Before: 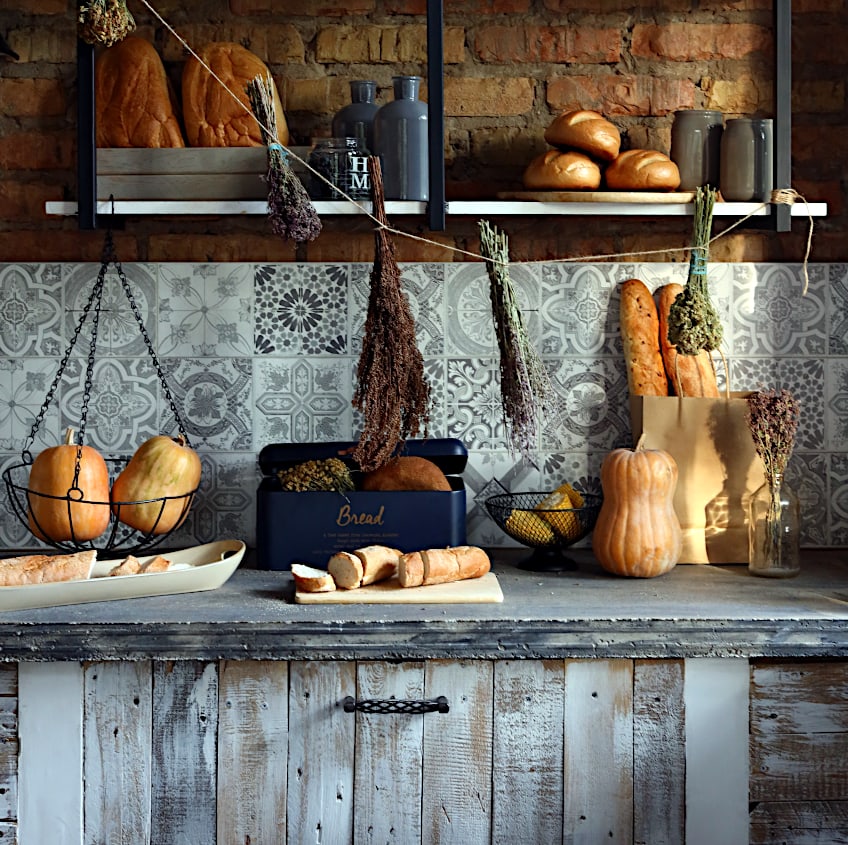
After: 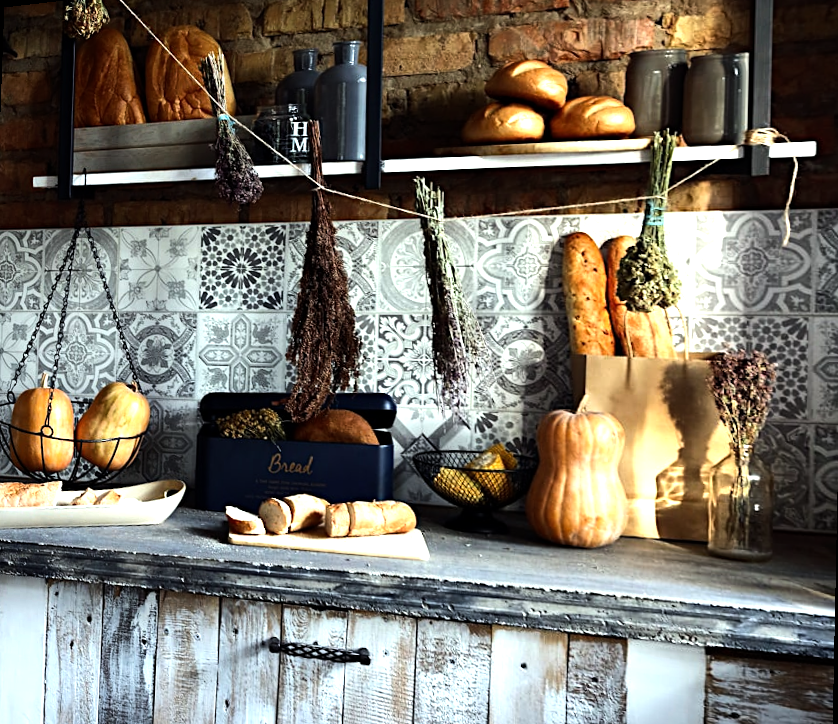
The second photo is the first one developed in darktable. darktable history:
rotate and perspective: rotation 1.69°, lens shift (vertical) -0.023, lens shift (horizontal) -0.291, crop left 0.025, crop right 0.988, crop top 0.092, crop bottom 0.842
tone equalizer: -8 EV -1.08 EV, -7 EV -1.01 EV, -6 EV -0.867 EV, -5 EV -0.578 EV, -3 EV 0.578 EV, -2 EV 0.867 EV, -1 EV 1.01 EV, +0 EV 1.08 EV, edges refinement/feathering 500, mask exposure compensation -1.57 EV, preserve details no
